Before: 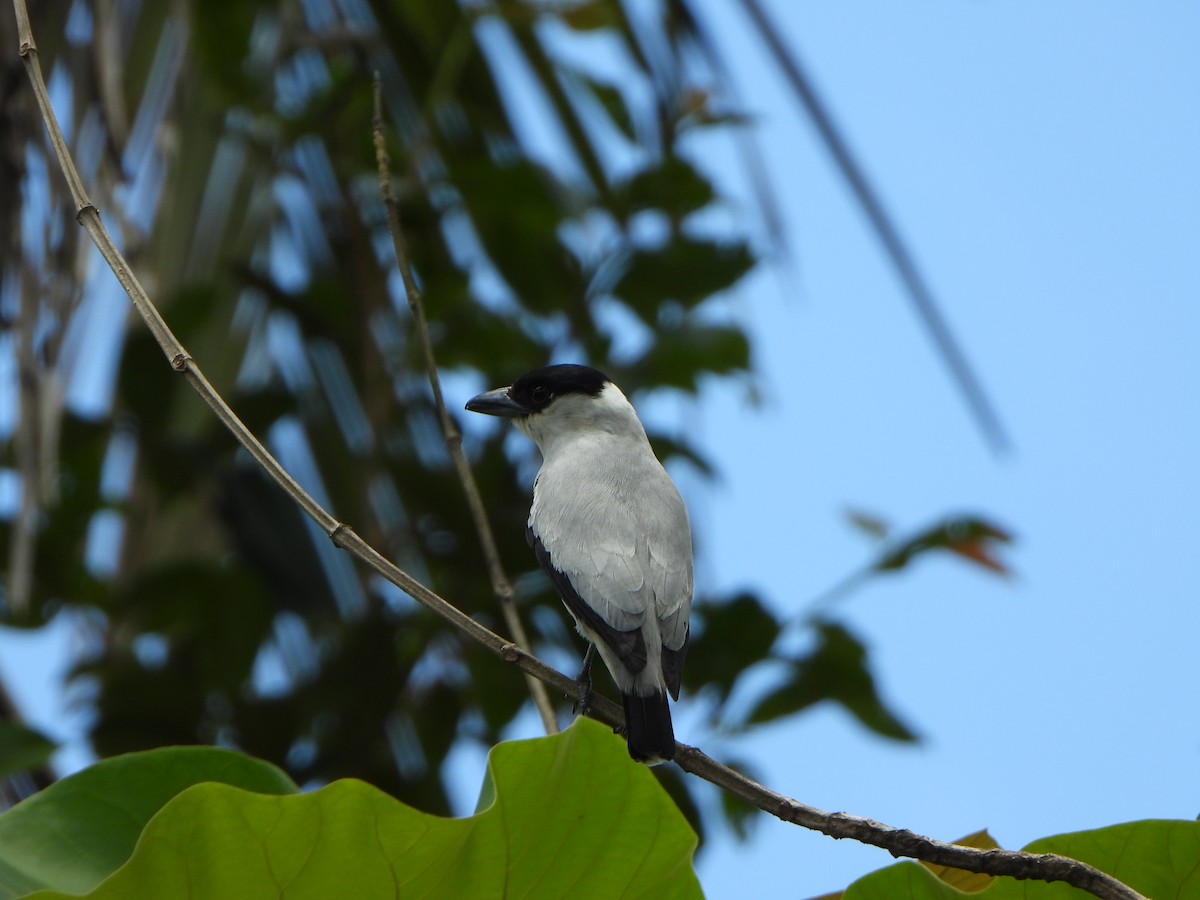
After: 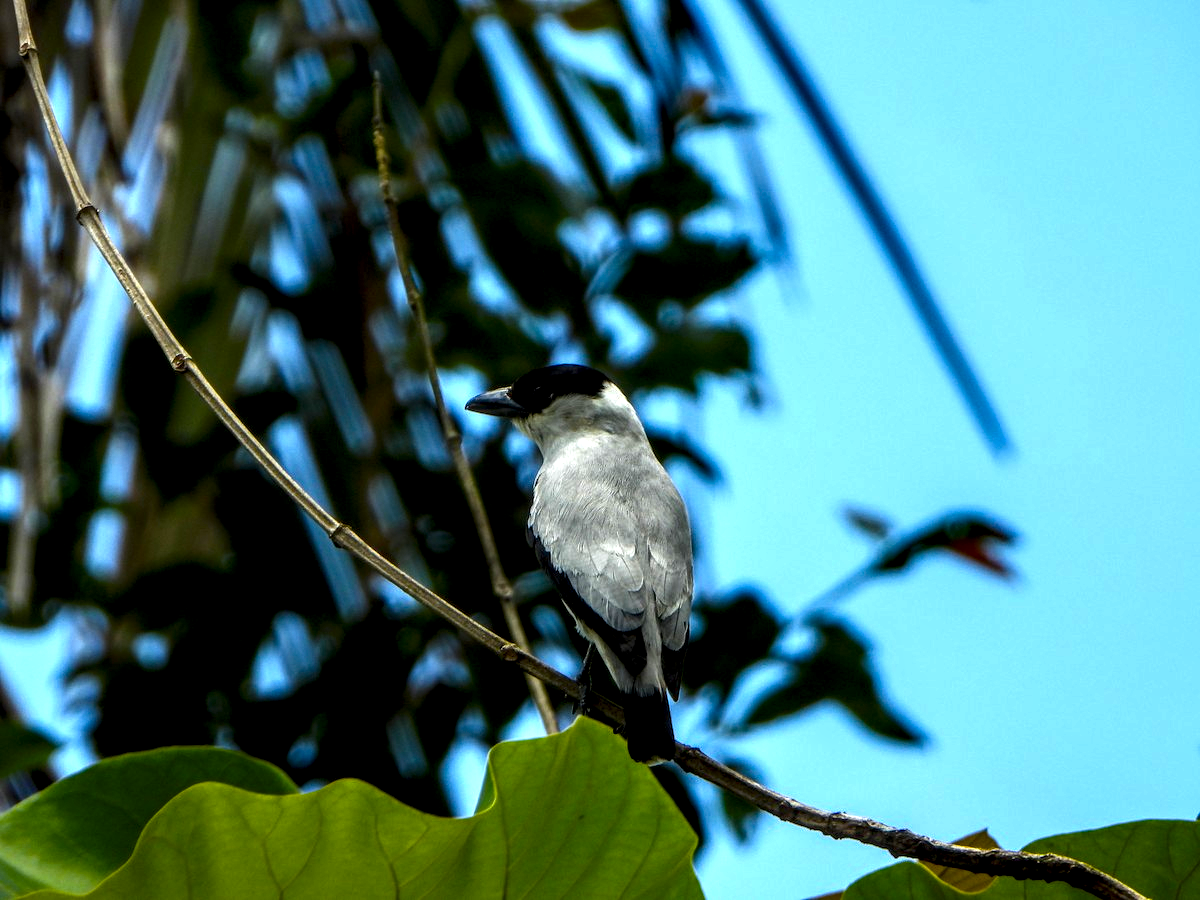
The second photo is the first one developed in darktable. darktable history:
local contrast: highlights 20%, detail 197%
color balance rgb: linear chroma grading › global chroma 9%, perceptual saturation grading › global saturation 36%, perceptual saturation grading › shadows 35%, perceptual brilliance grading › global brilliance 15%, perceptual brilliance grading › shadows -35%, global vibrance 15%
